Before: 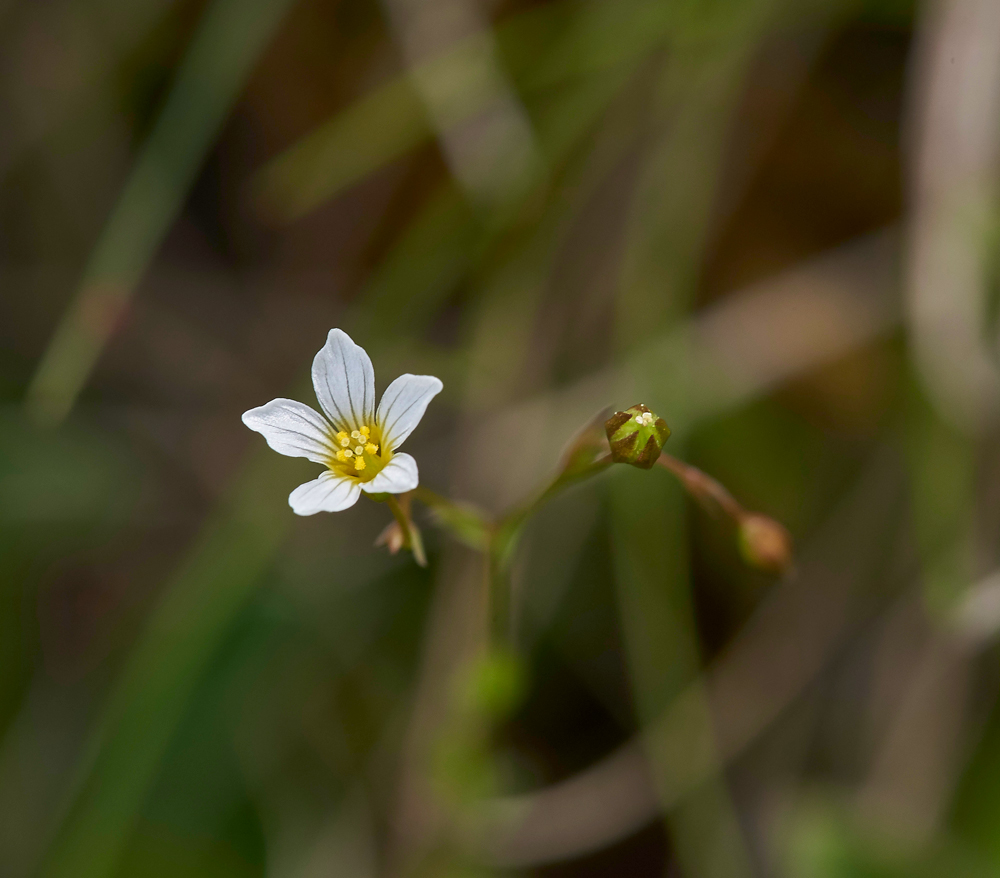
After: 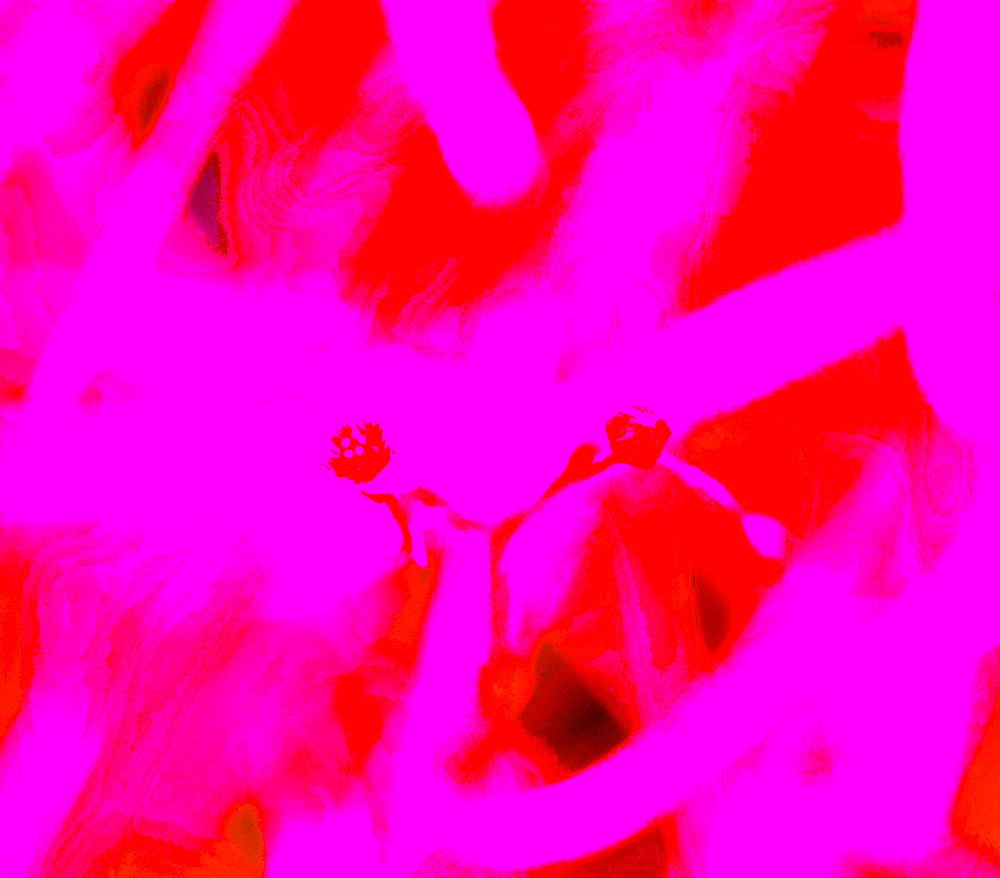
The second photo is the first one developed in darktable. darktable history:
color balance rgb: perceptual saturation grading › global saturation 25%, perceptual brilliance grading › mid-tones 10%, perceptual brilliance grading › shadows 15%, global vibrance 20%
white balance: red 8, blue 8
